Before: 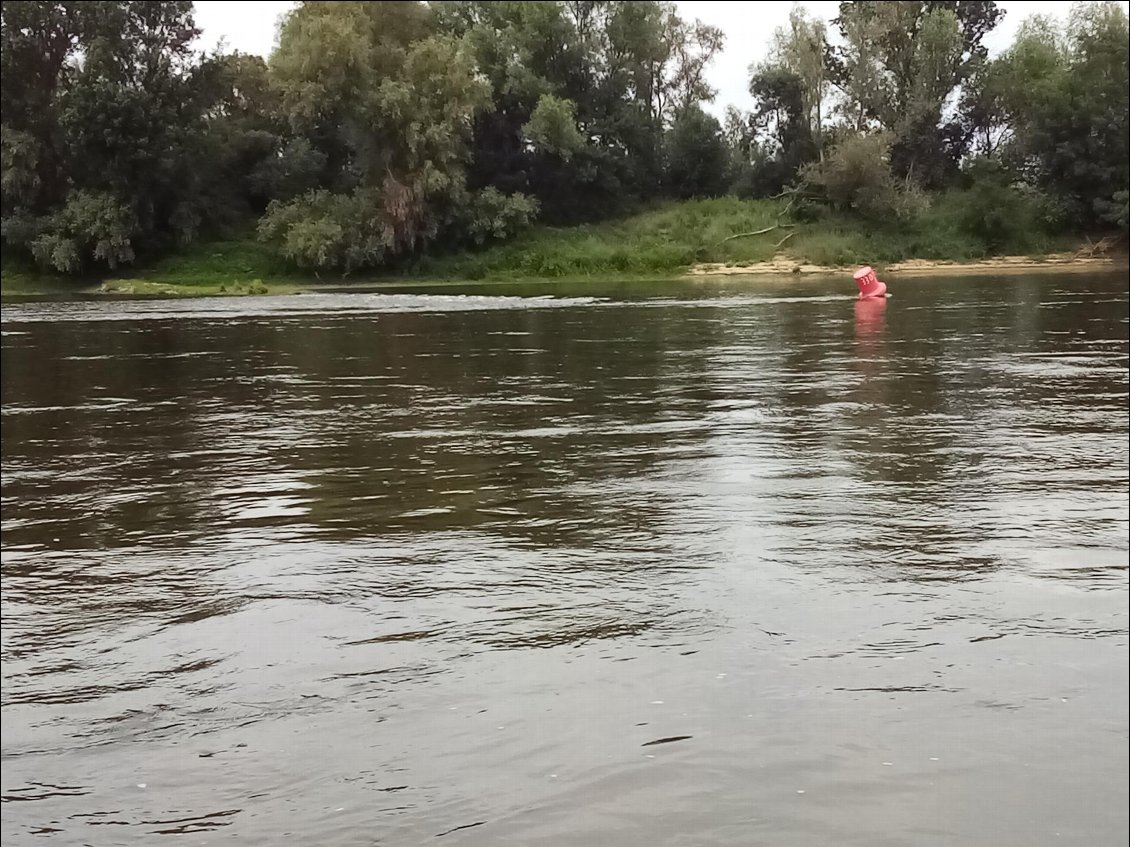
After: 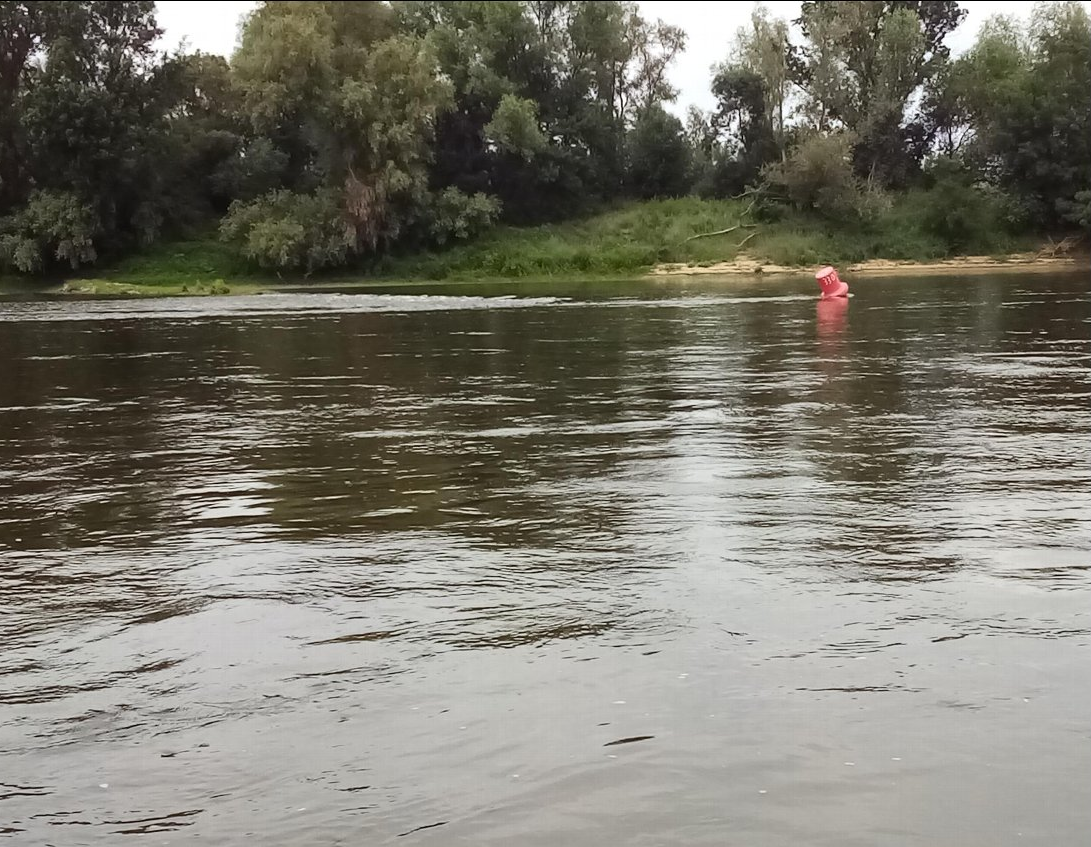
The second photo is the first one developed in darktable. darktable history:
crop and rotate: left 3.405%
